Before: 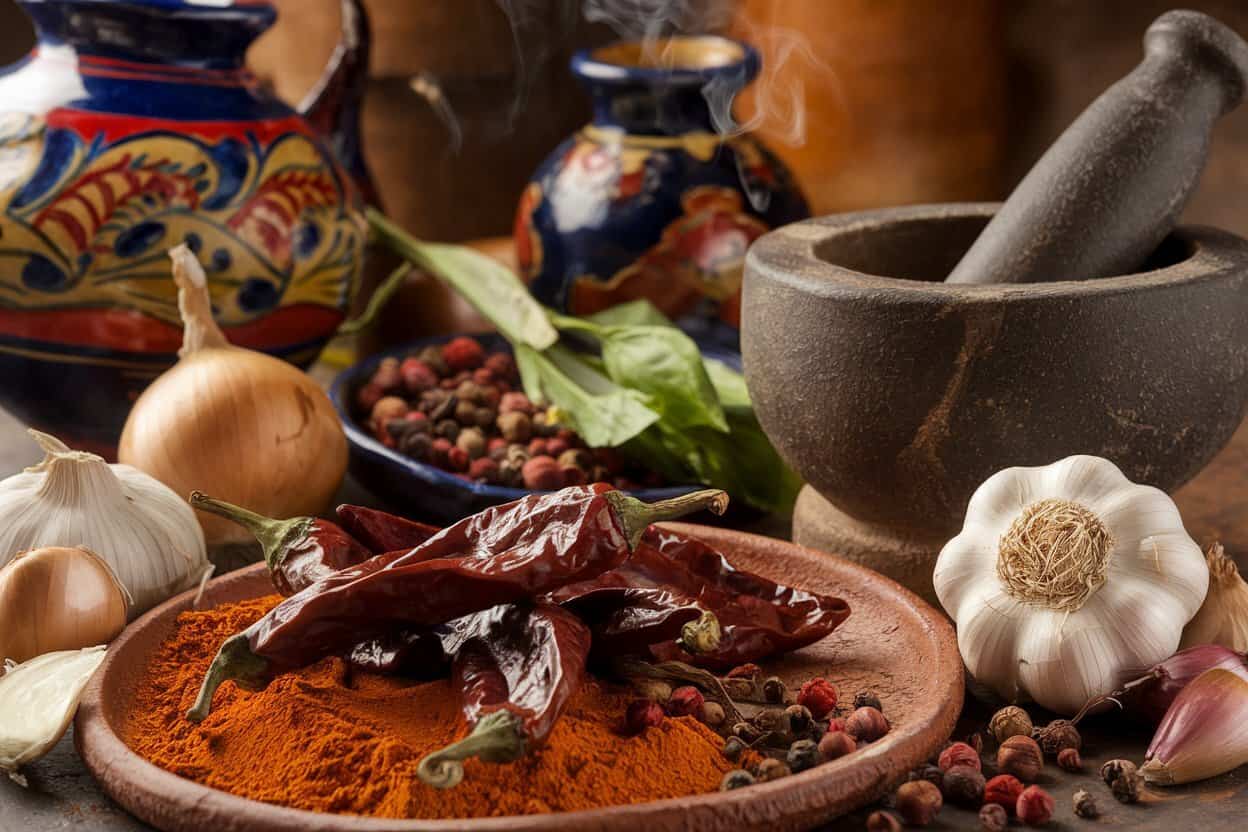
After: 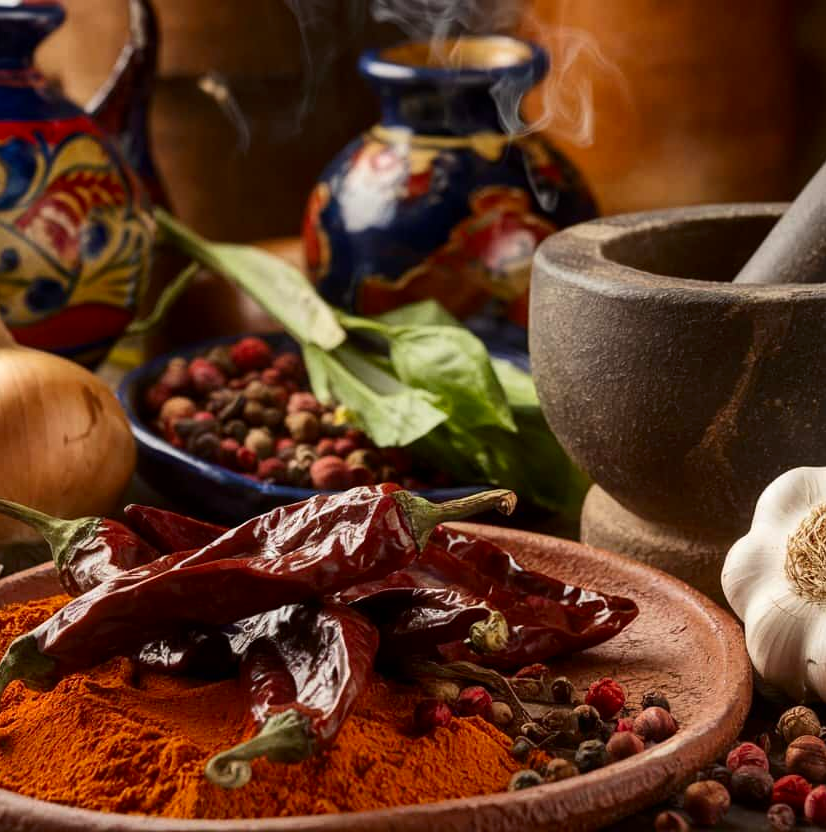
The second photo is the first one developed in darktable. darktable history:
contrast brightness saturation: contrast 0.147, brightness -0.013, saturation 0.098
crop: left 17.038%, right 16.761%
